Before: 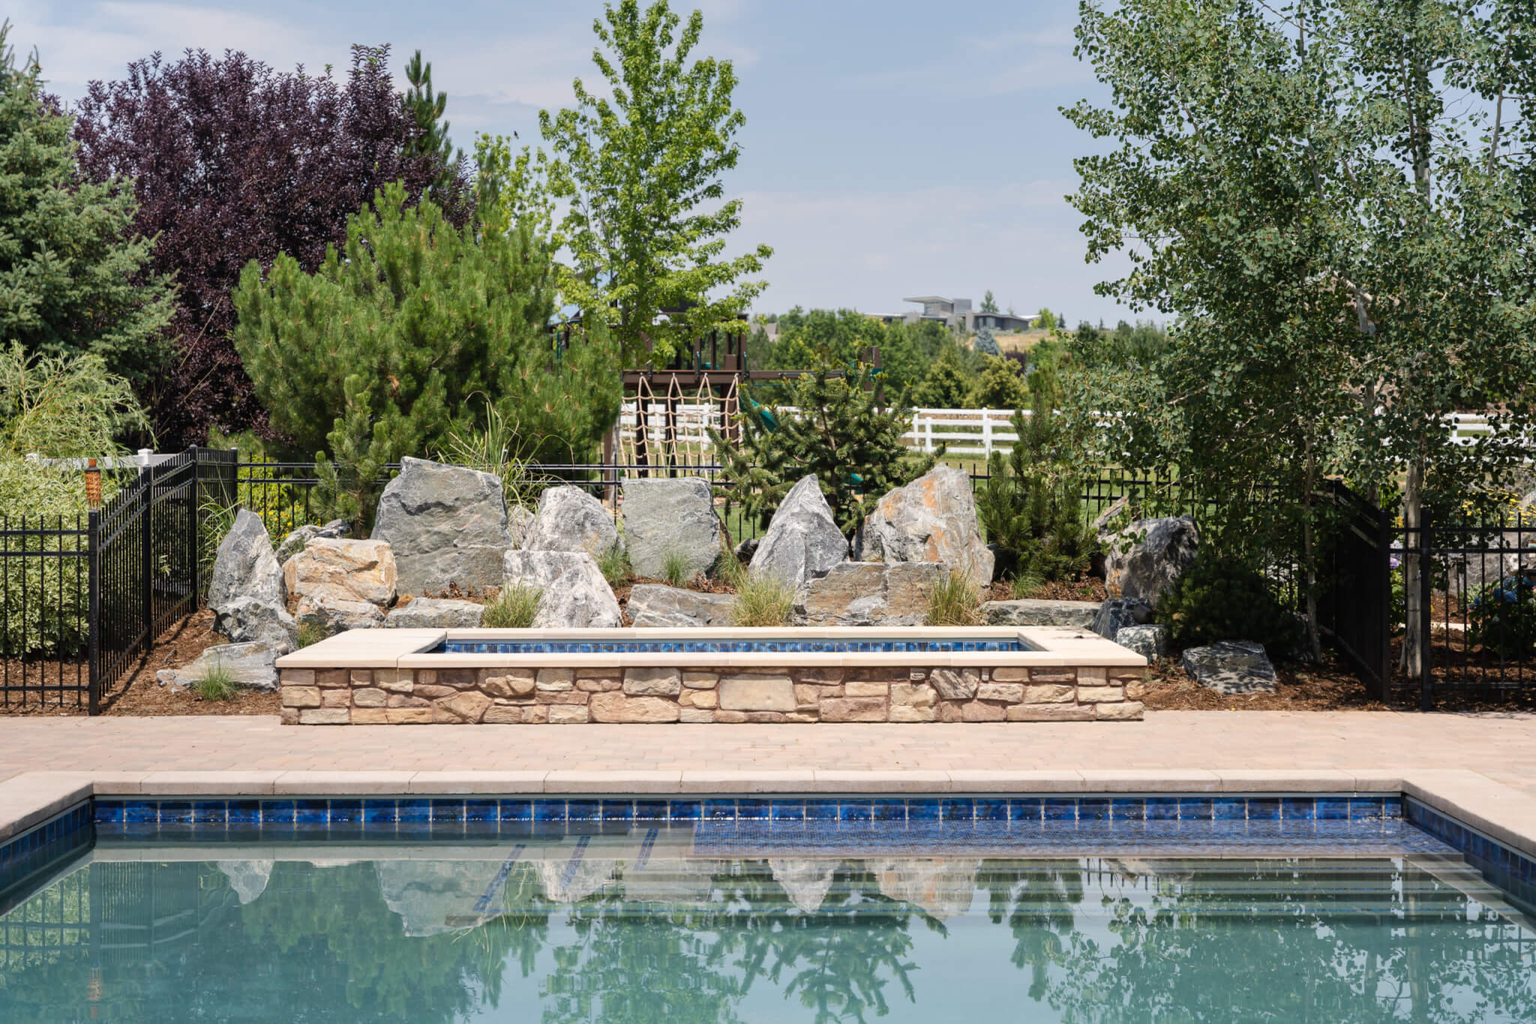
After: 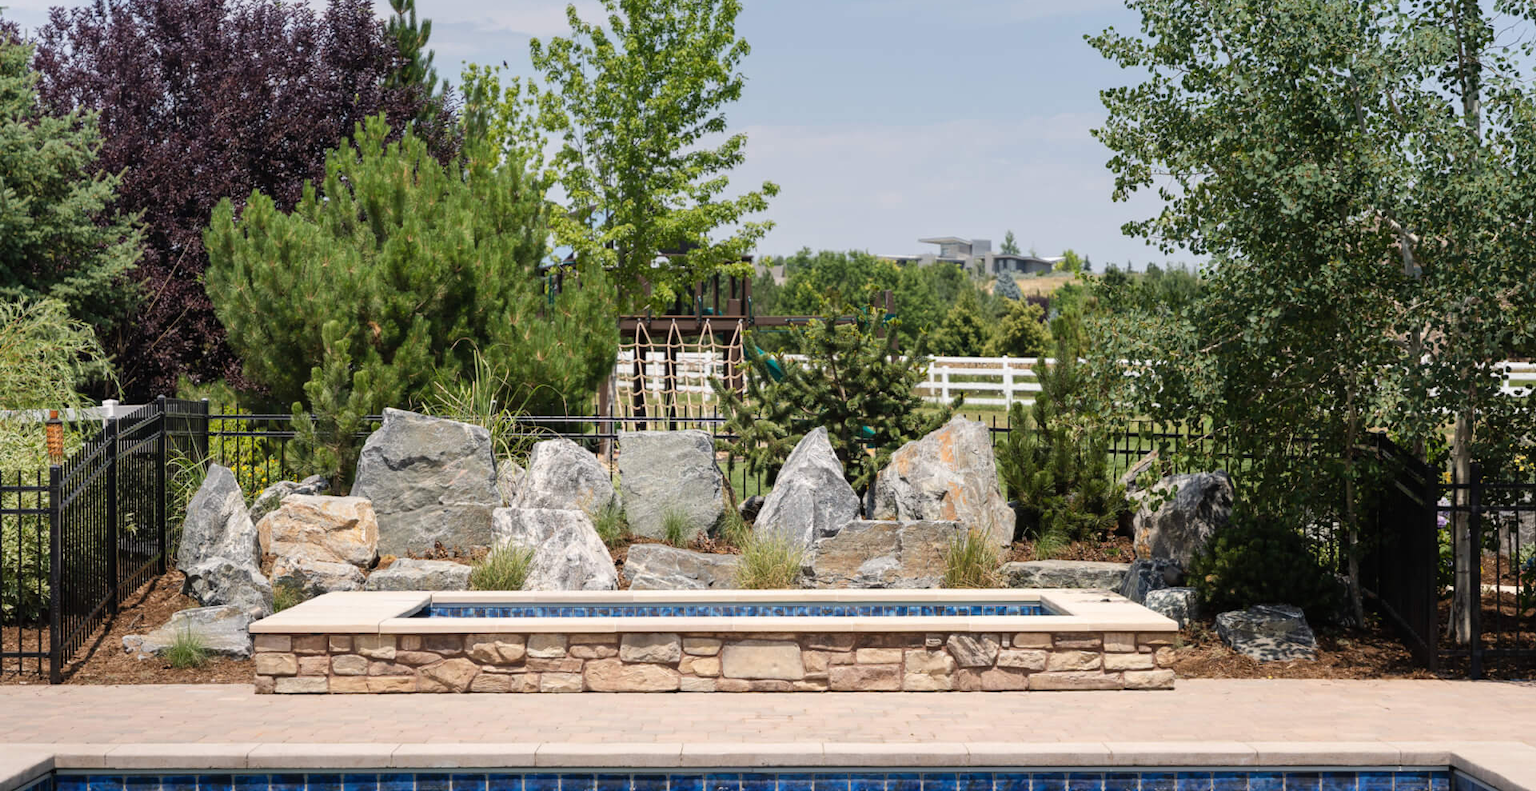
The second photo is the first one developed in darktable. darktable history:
white balance: emerald 1
crop: left 2.737%, top 7.287%, right 3.421%, bottom 20.179%
